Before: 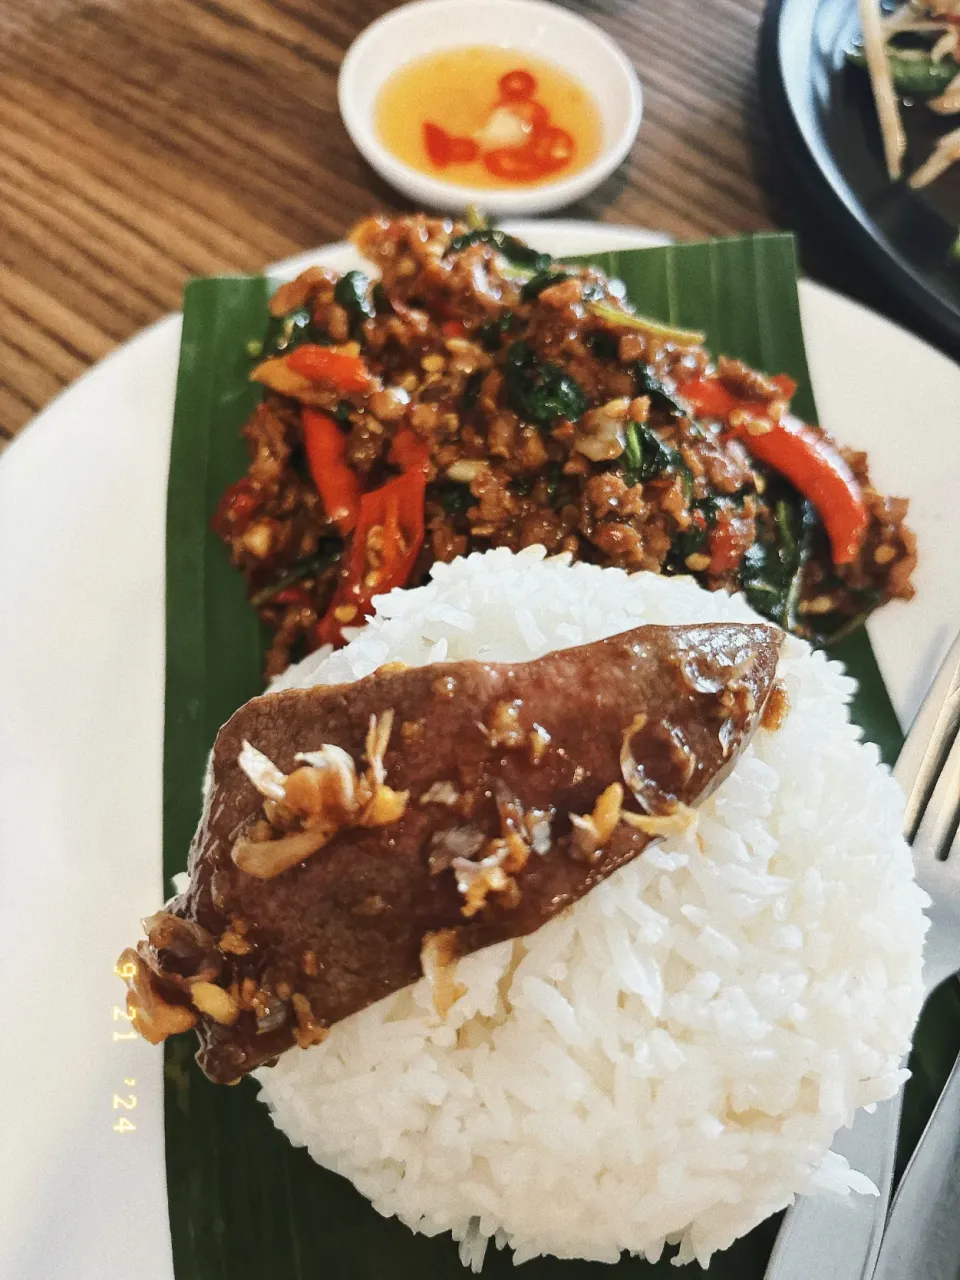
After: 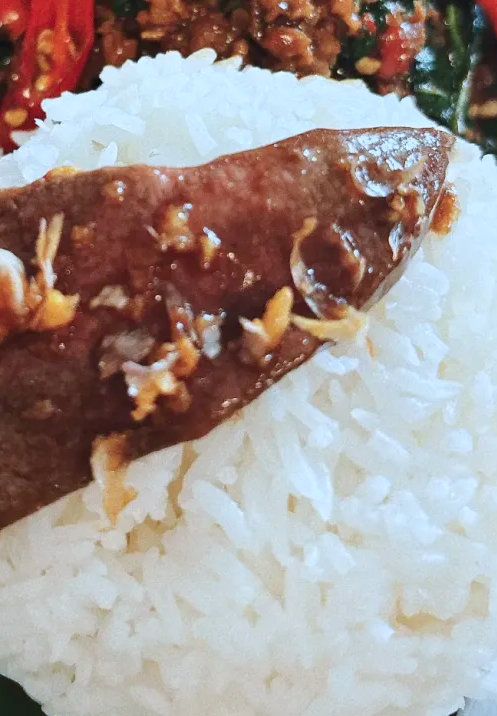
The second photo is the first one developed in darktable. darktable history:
color calibration: output R [0.972, 0.068, -0.094, 0], output G [-0.178, 1.216, -0.086, 0], output B [0.095, -0.136, 0.98, 0], illuminant custom, x 0.371, y 0.381, temperature 4283.16 K
crop: left 34.479%, top 38.822%, right 13.718%, bottom 5.172%
